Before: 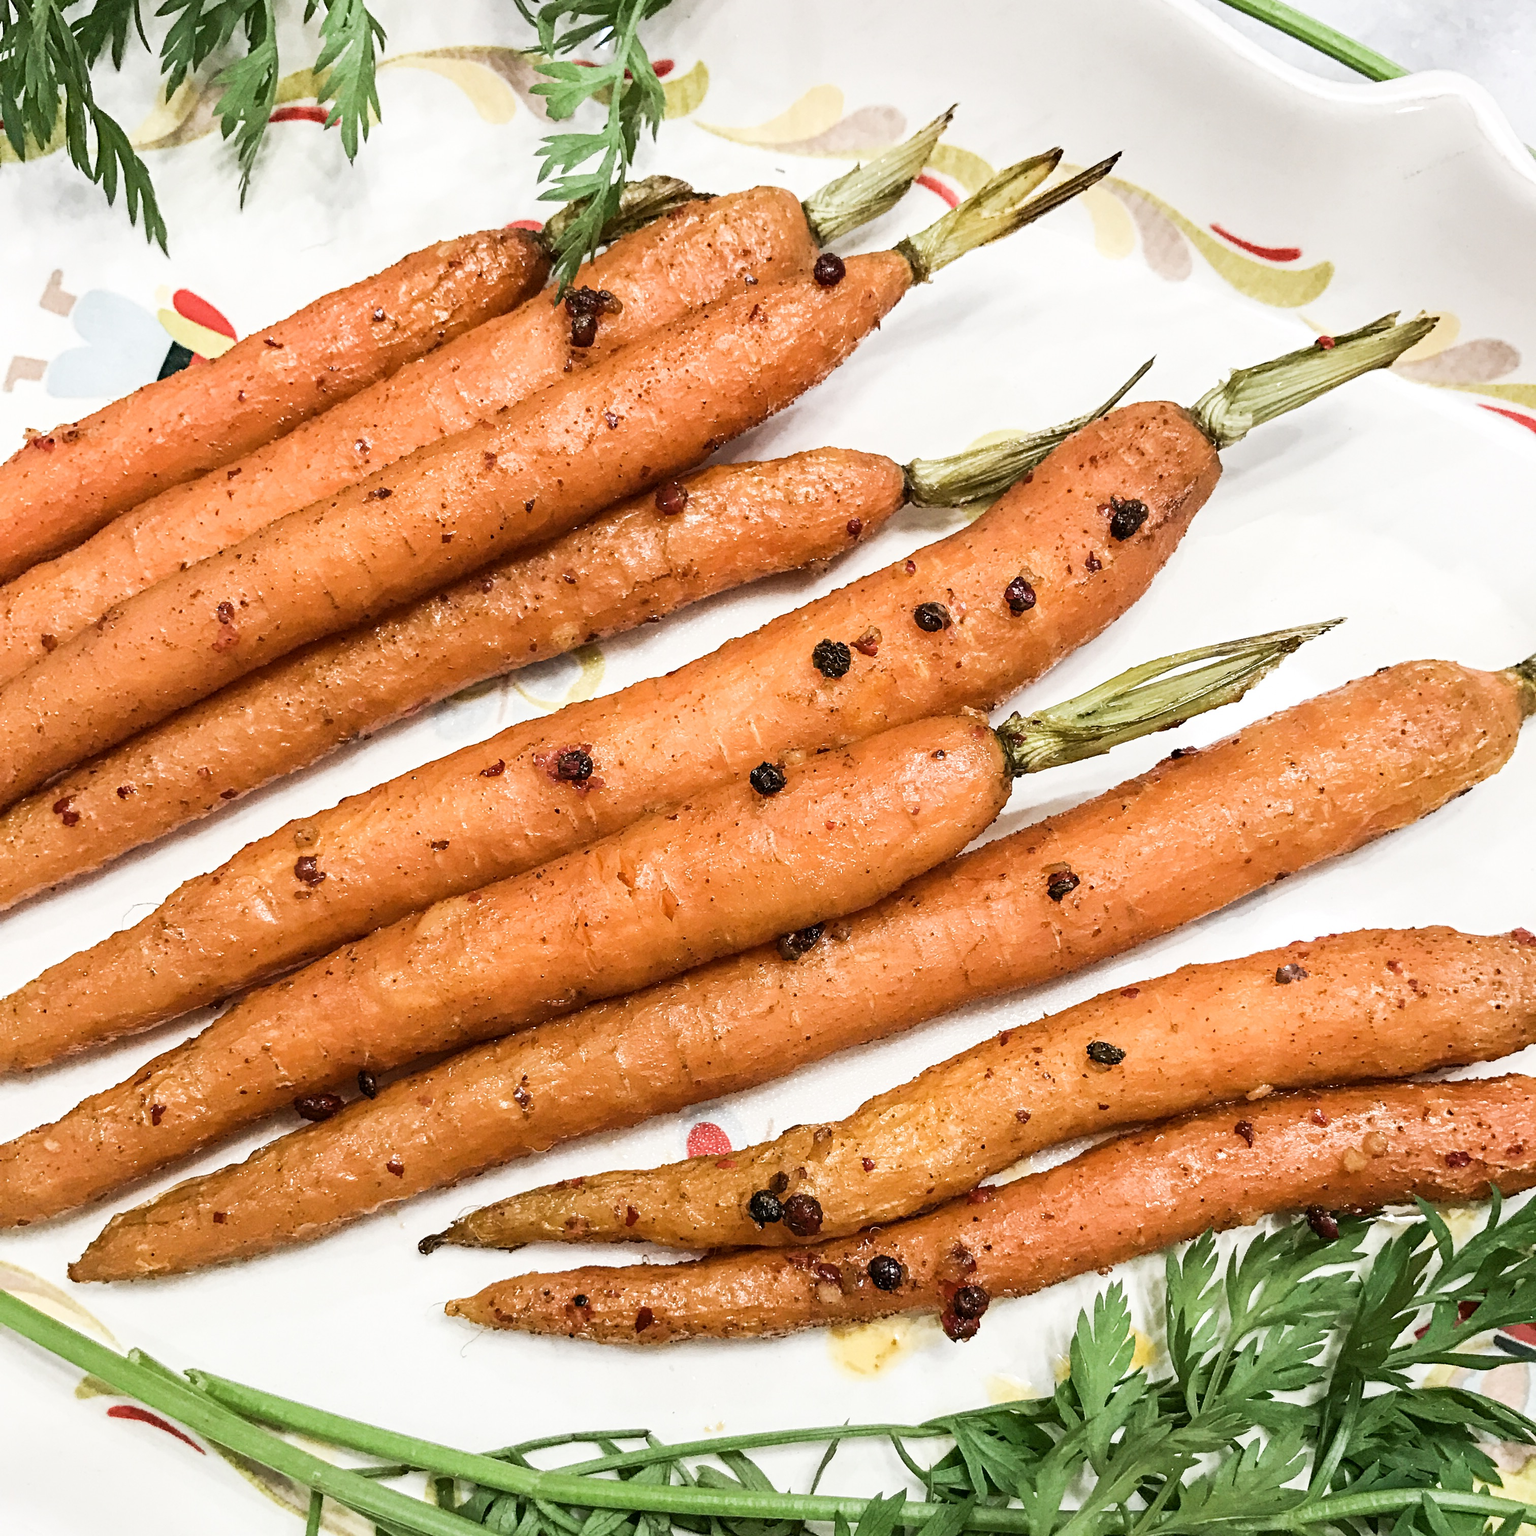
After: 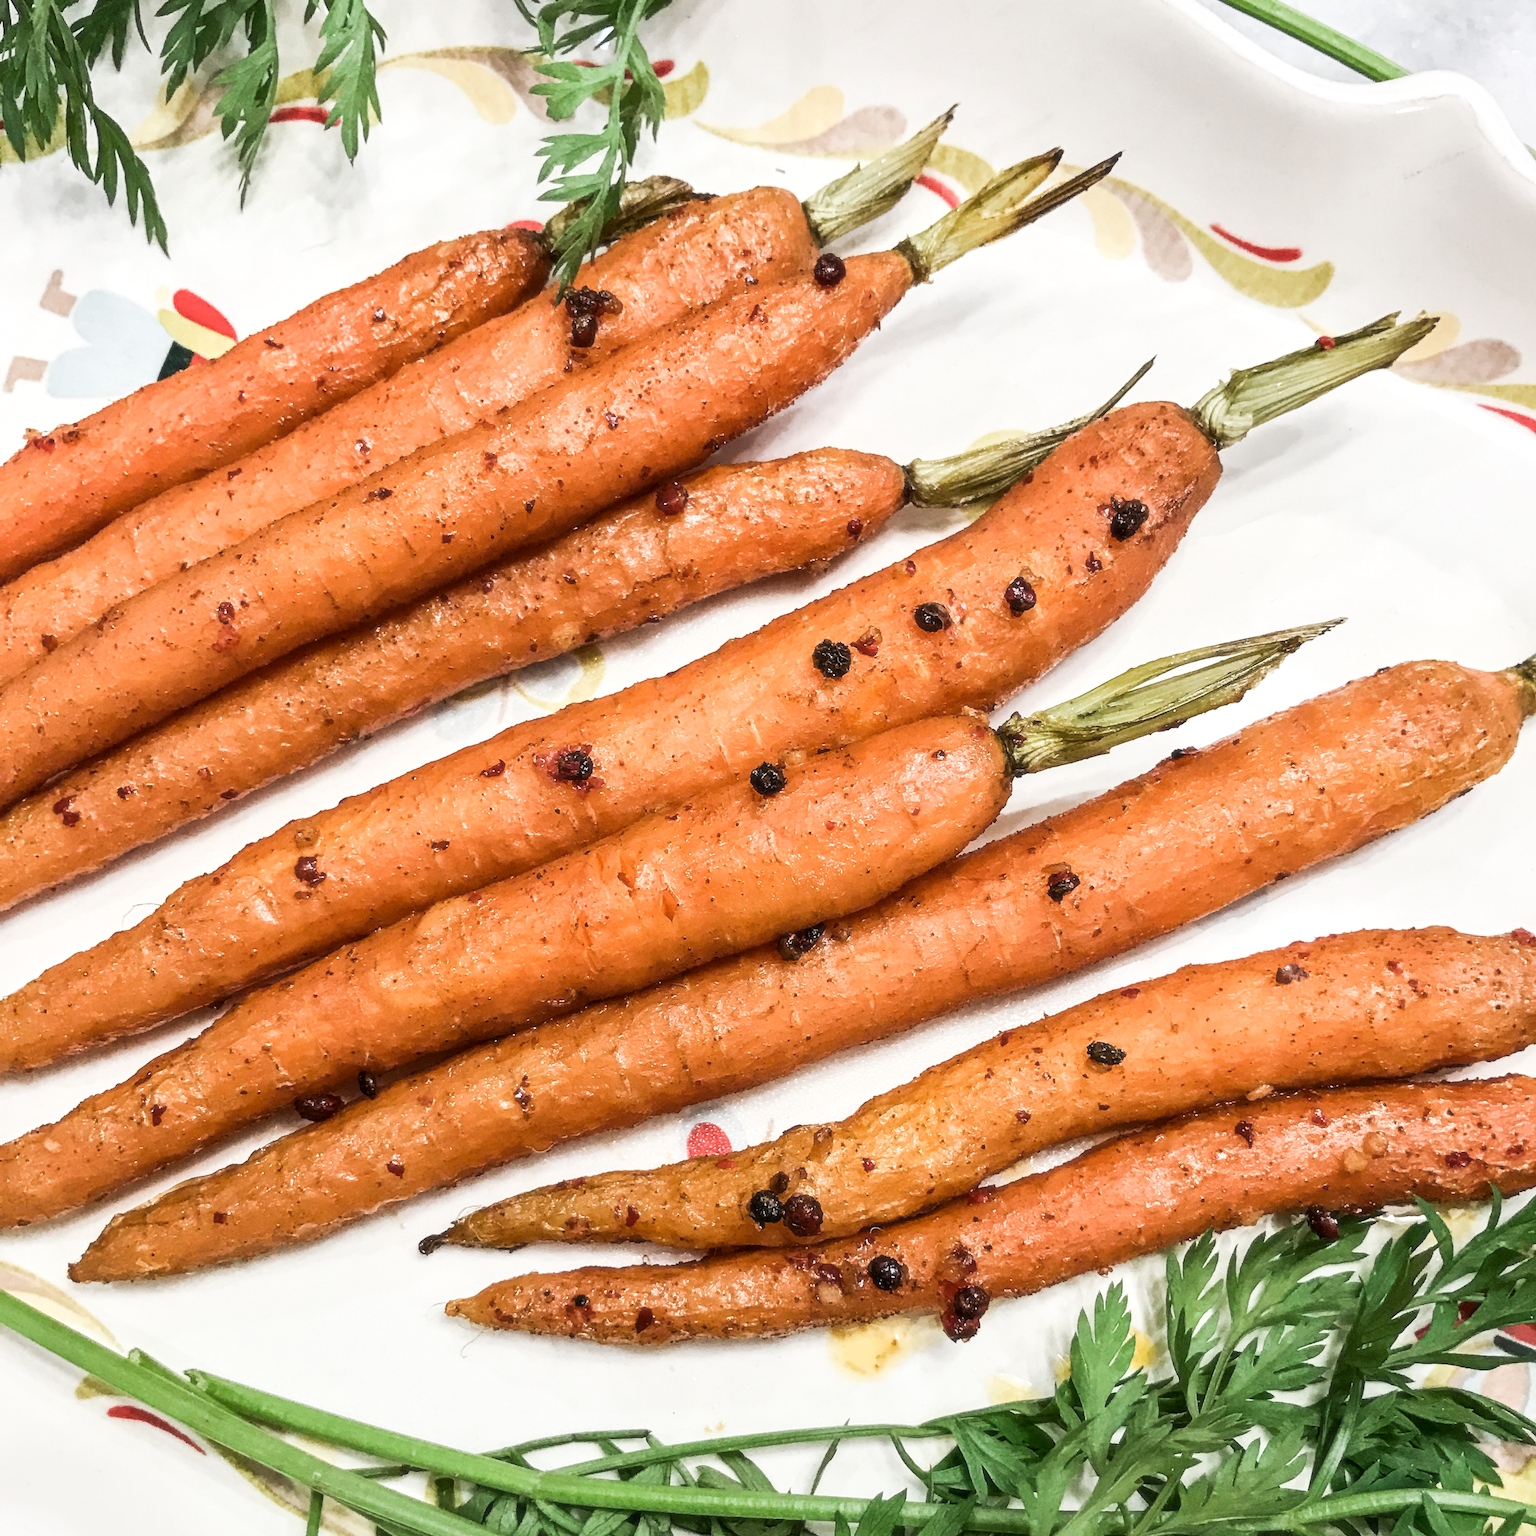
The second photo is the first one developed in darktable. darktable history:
soften: size 10%, saturation 50%, brightness 0.2 EV, mix 10%
contrast brightness saturation: contrast 0.01, saturation -0.05
local contrast: mode bilateral grid, contrast 20, coarseness 50, detail 120%, midtone range 0.2
